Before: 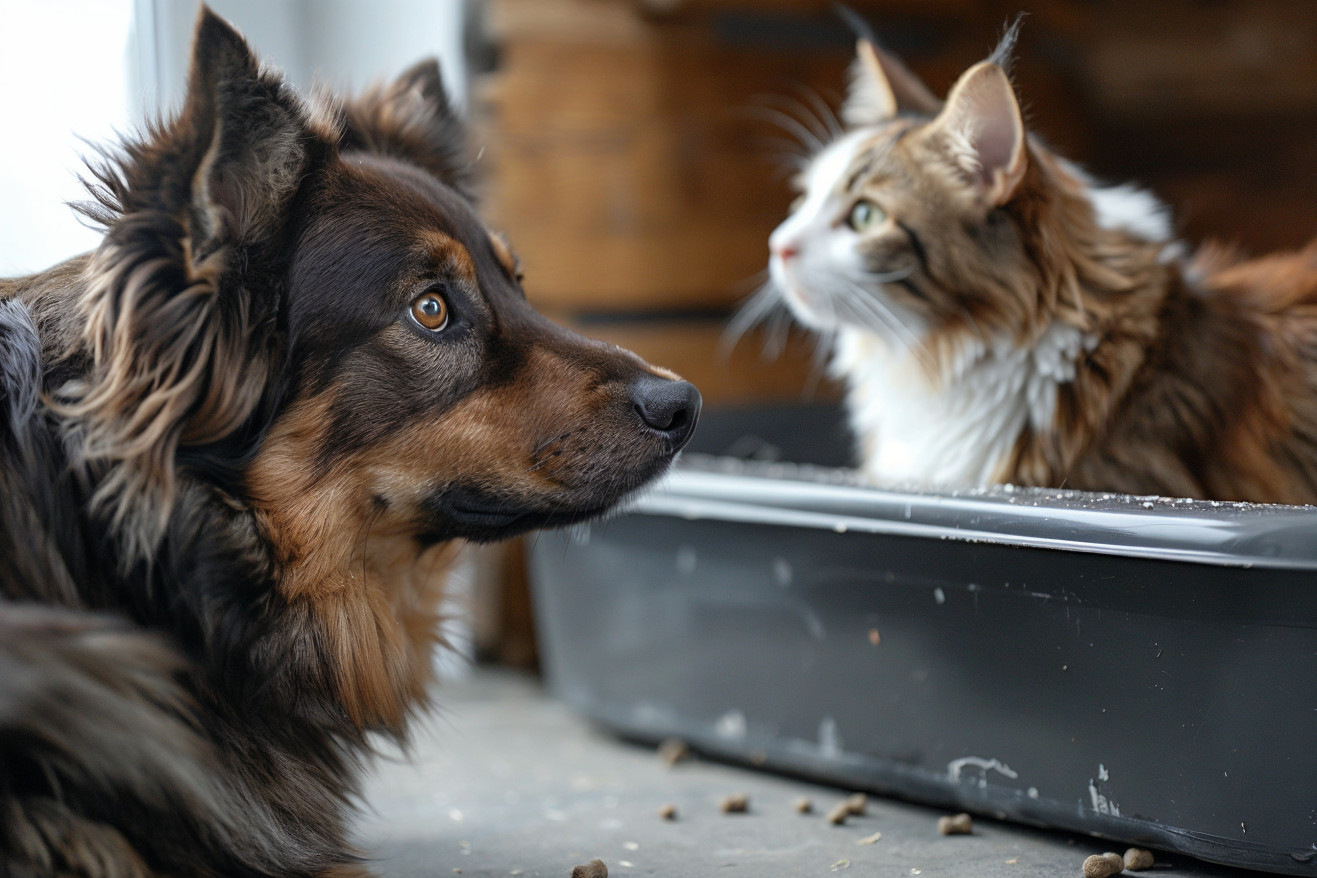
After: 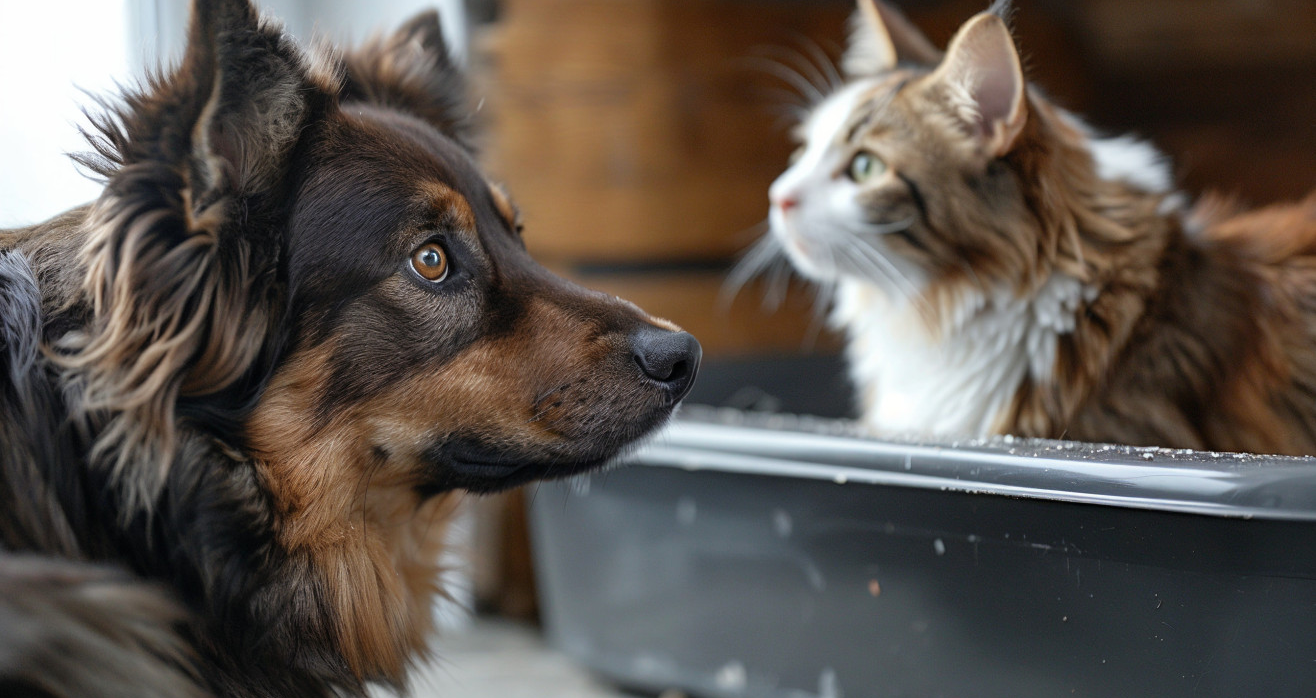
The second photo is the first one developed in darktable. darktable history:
crop and rotate: top 5.657%, bottom 14.795%
